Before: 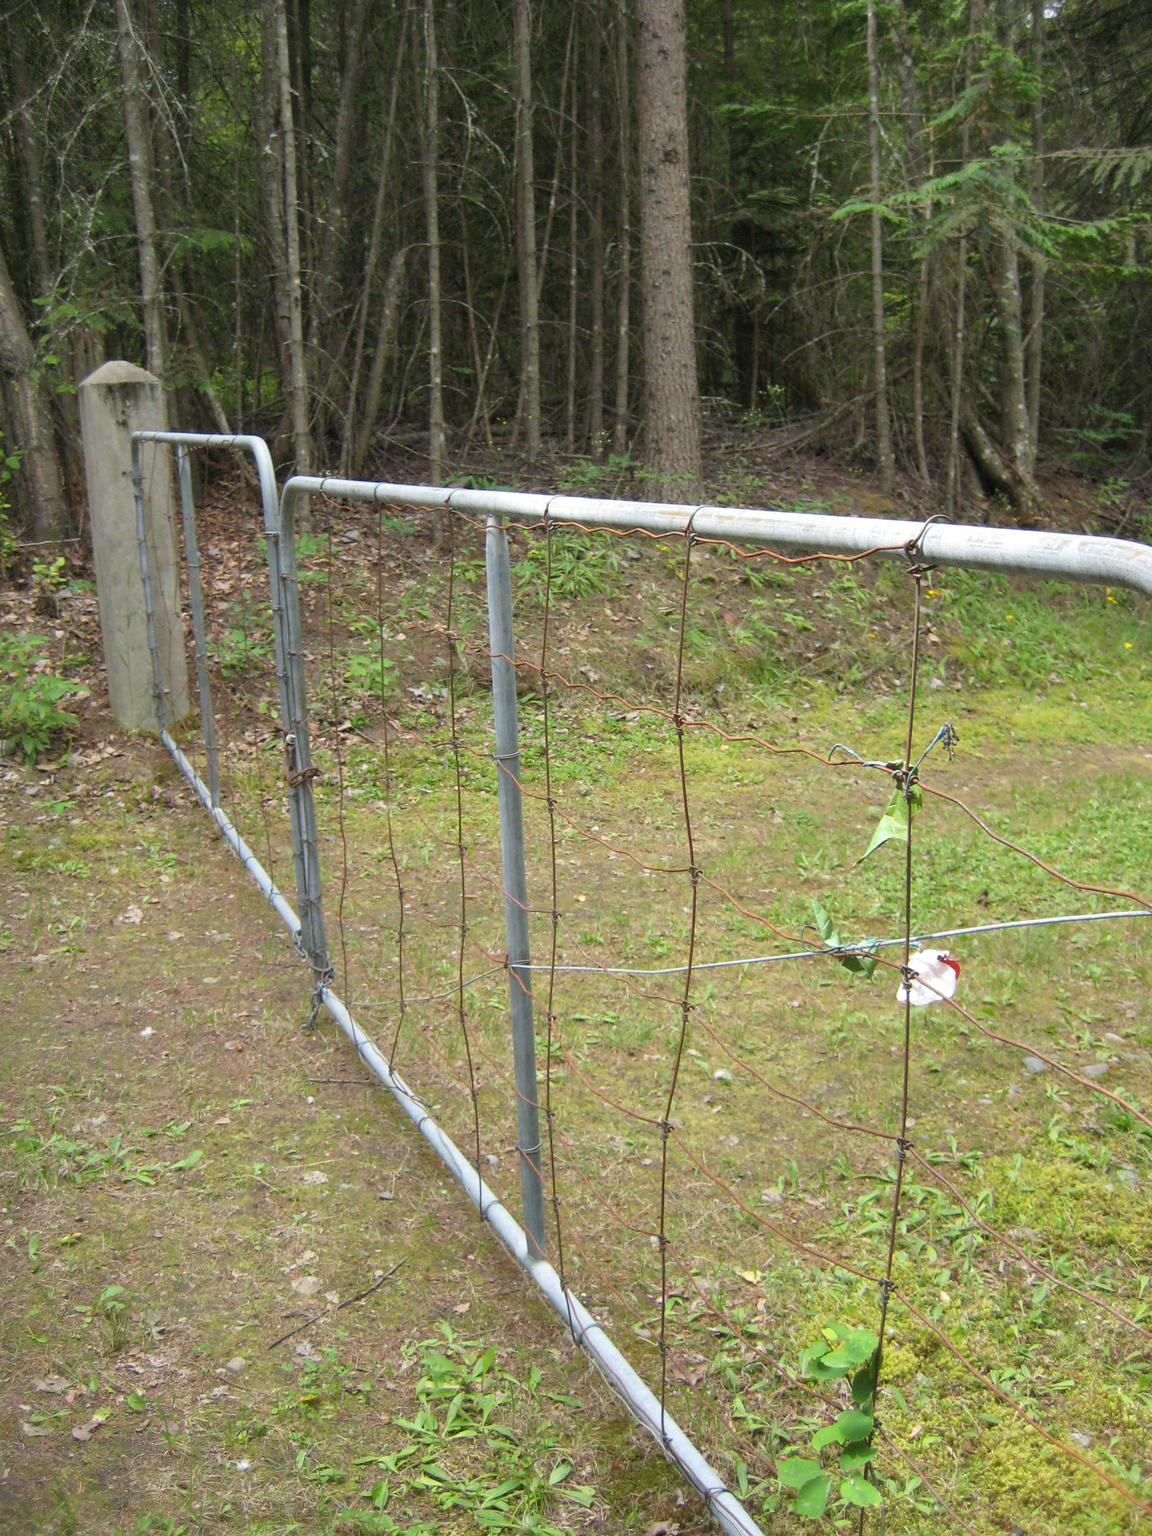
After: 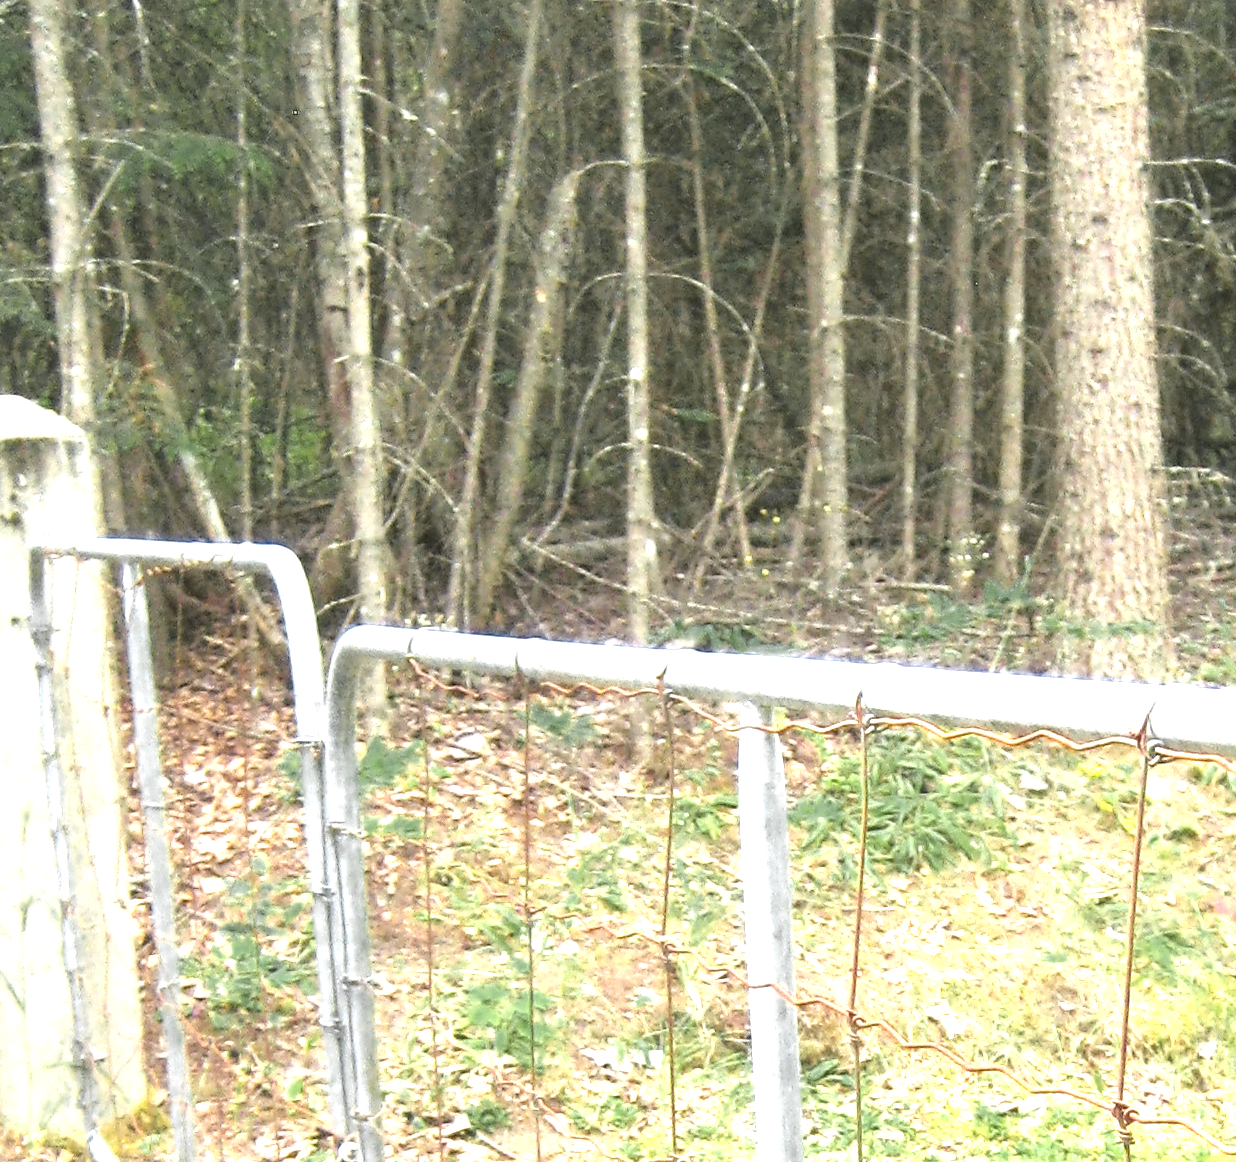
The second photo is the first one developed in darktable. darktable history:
color zones: curves: ch0 [(0.035, 0.242) (0.25, 0.5) (0.384, 0.214) (0.488, 0.255) (0.75, 0.5)]; ch1 [(0.063, 0.379) (0.25, 0.5) (0.354, 0.201) (0.489, 0.085) (0.729, 0.271)]; ch2 [(0.25, 0.5) (0.38, 0.517) (0.442, 0.51) (0.735, 0.456)]
contrast equalizer: y [[0.5 ×6], [0.5 ×6], [0.5 ×6], [0 ×6], [0, 0.039, 0.251, 0.29, 0.293, 0.292]]
exposure: black level correction 0, exposure 2.327 EV, compensate exposure bias true, compensate highlight preservation false
crop: left 10.121%, top 10.631%, right 36.218%, bottom 51.526%
